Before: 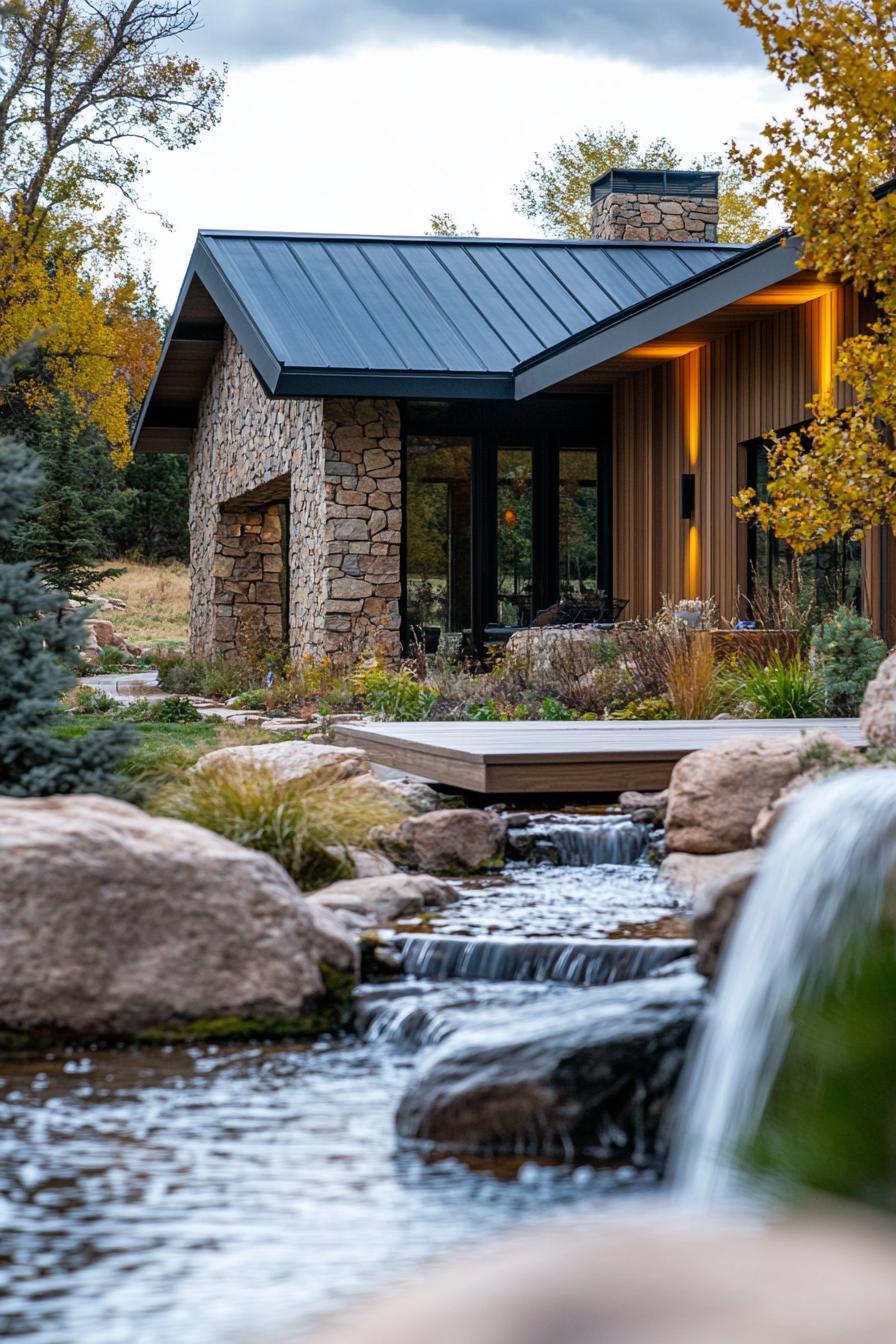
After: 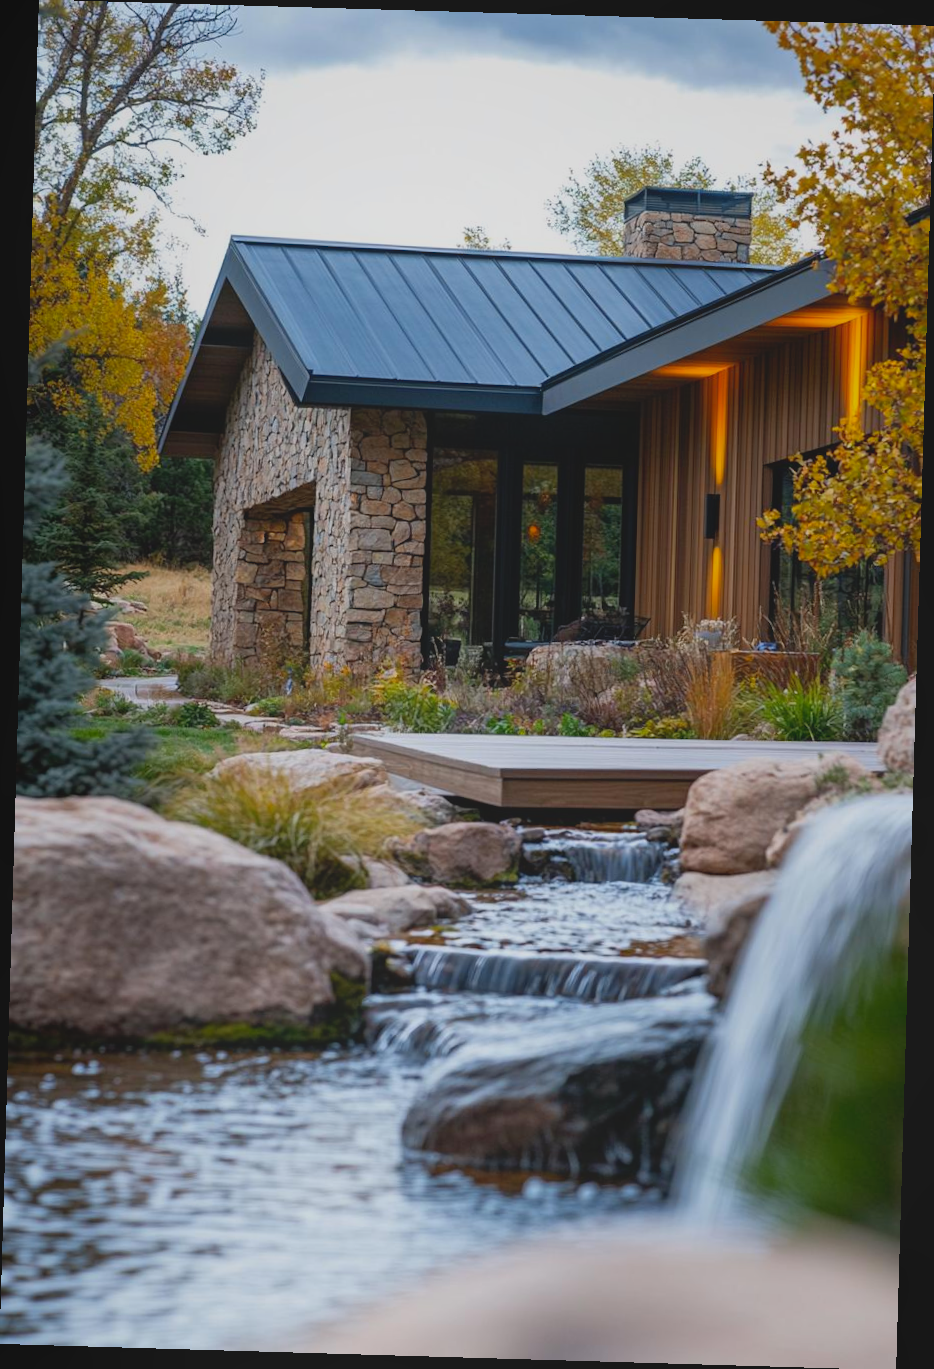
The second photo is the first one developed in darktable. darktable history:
crop and rotate: angle -1.68°
local contrast: detail 72%
